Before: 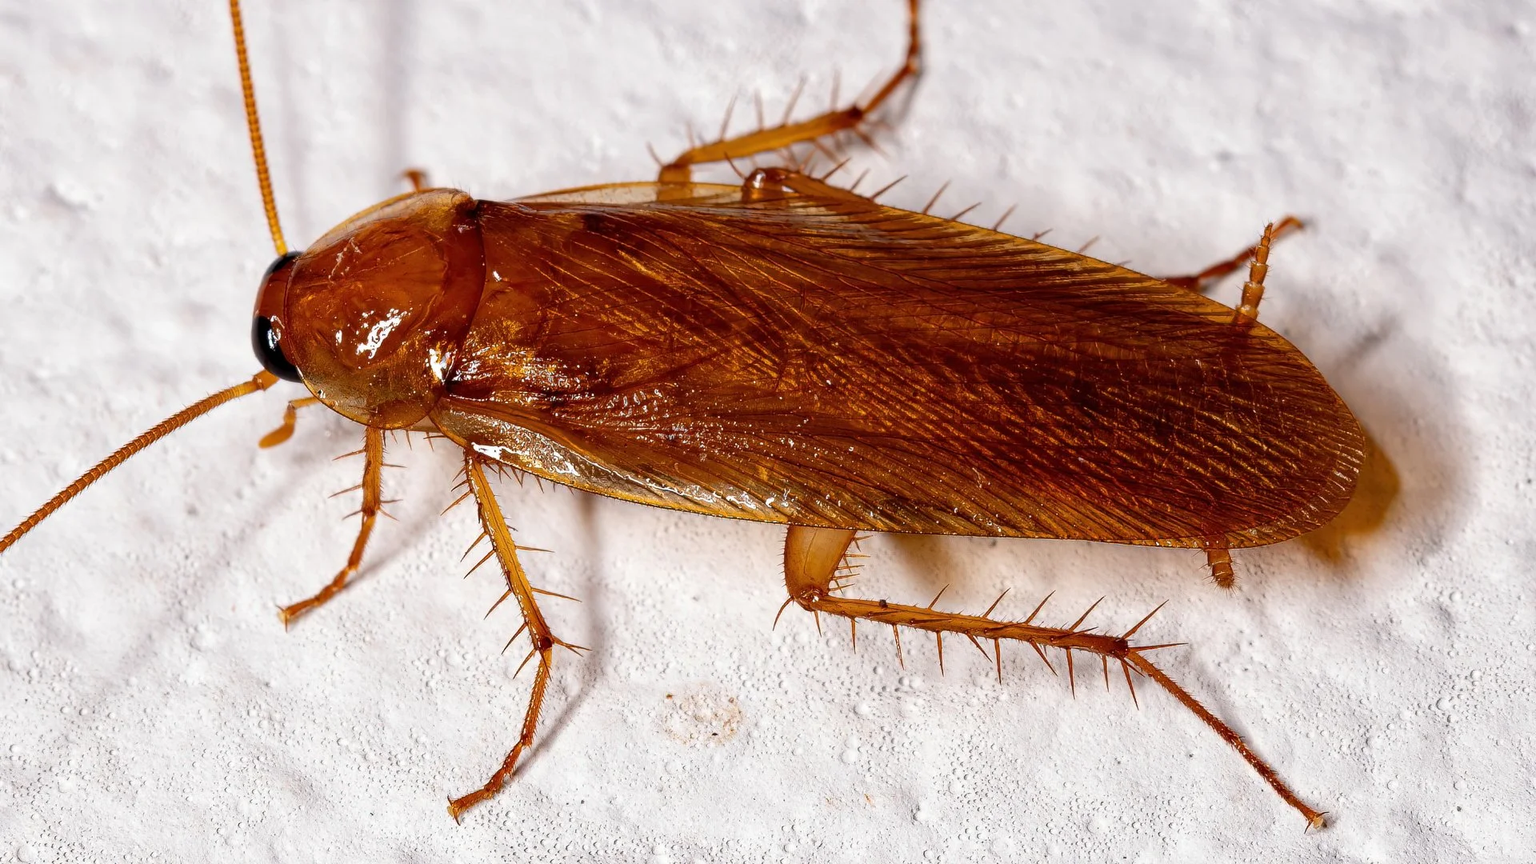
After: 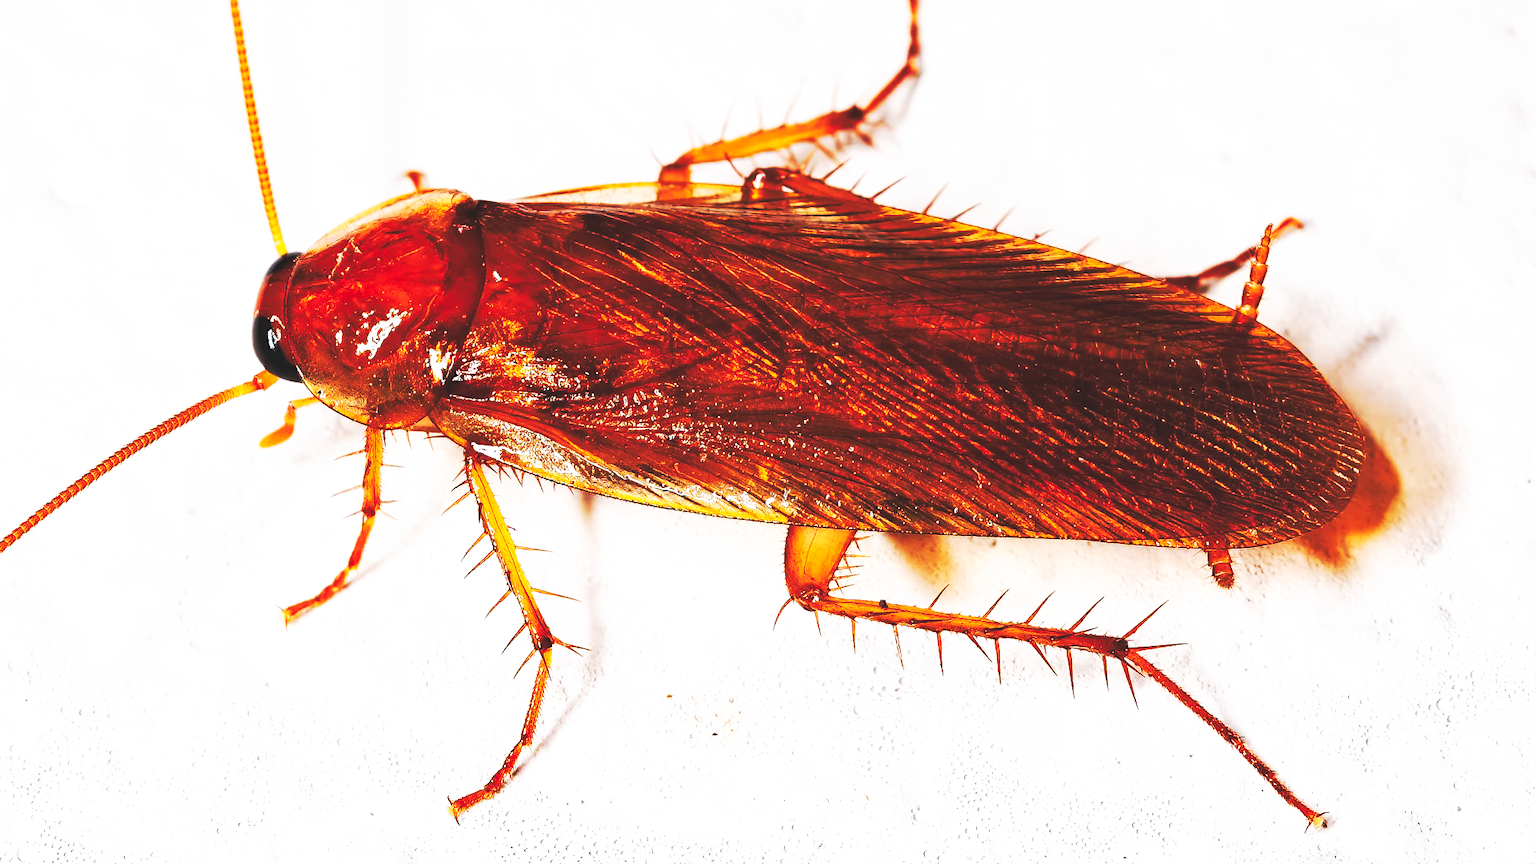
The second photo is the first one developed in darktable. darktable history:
contrast brightness saturation: saturation -0.05
base curve: curves: ch0 [(0, 0.015) (0.085, 0.116) (0.134, 0.298) (0.19, 0.545) (0.296, 0.764) (0.599, 0.982) (1, 1)], preserve colors none
